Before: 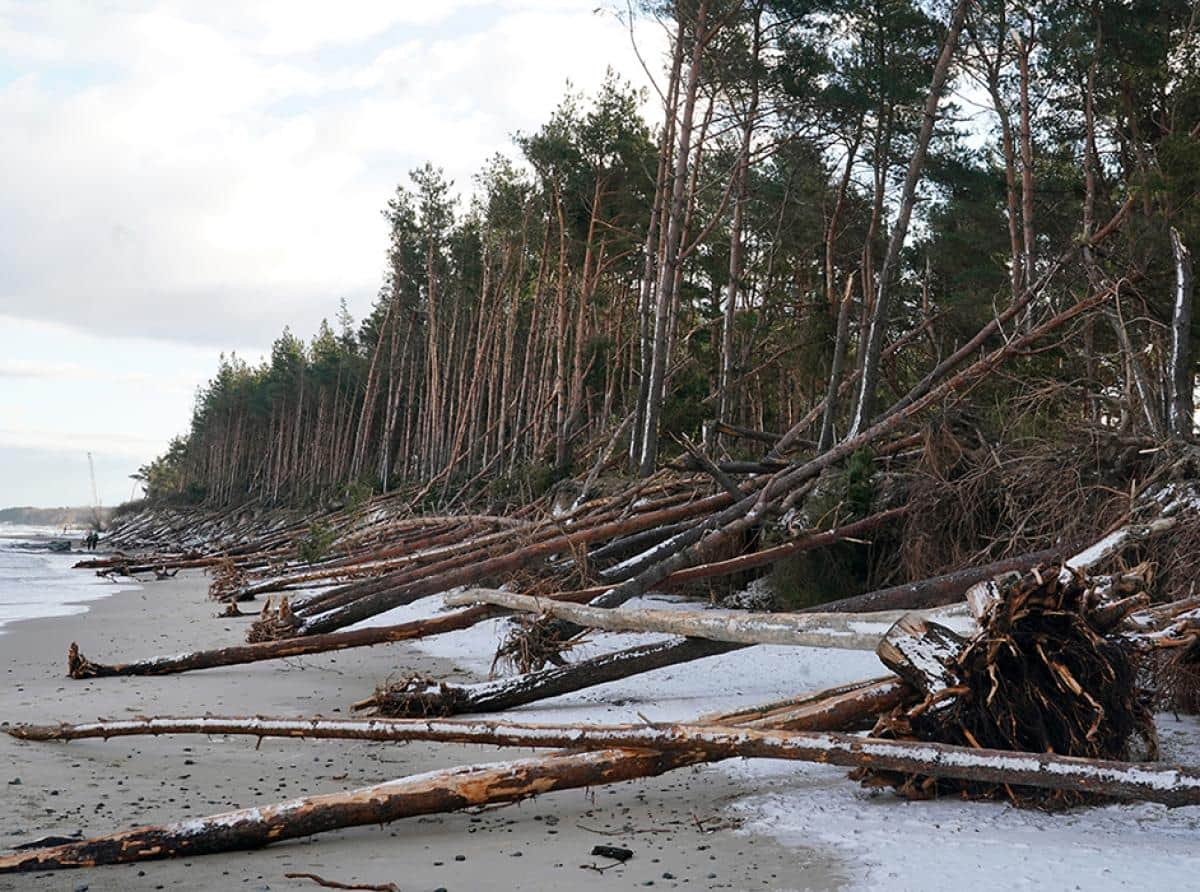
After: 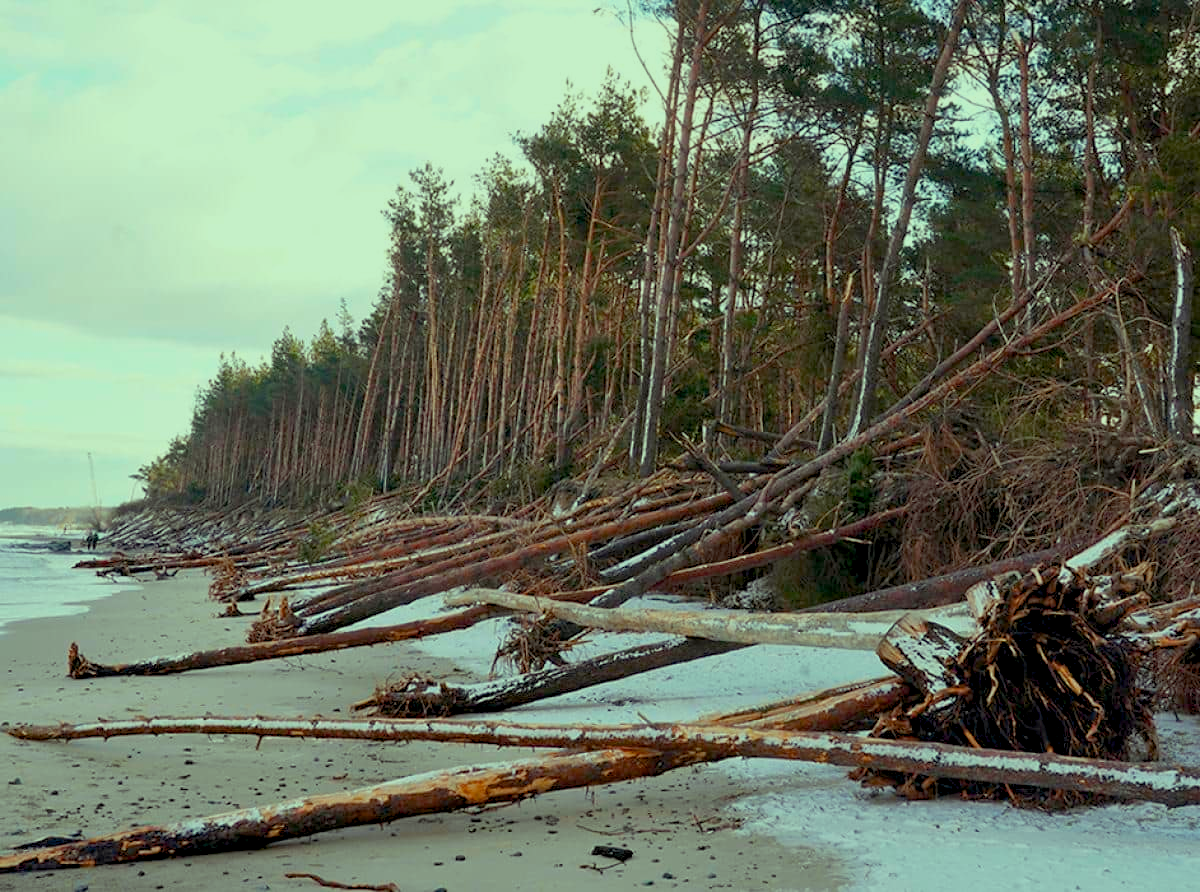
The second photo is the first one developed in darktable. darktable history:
color balance rgb: power › chroma 0.271%, power › hue 60.72°, highlights gain › luminance 15.099%, highlights gain › chroma 7.022%, highlights gain › hue 123.53°, global offset › luminance -0.48%, perceptual saturation grading › global saturation 30.732%, hue shift -1.59°, contrast -20.837%
